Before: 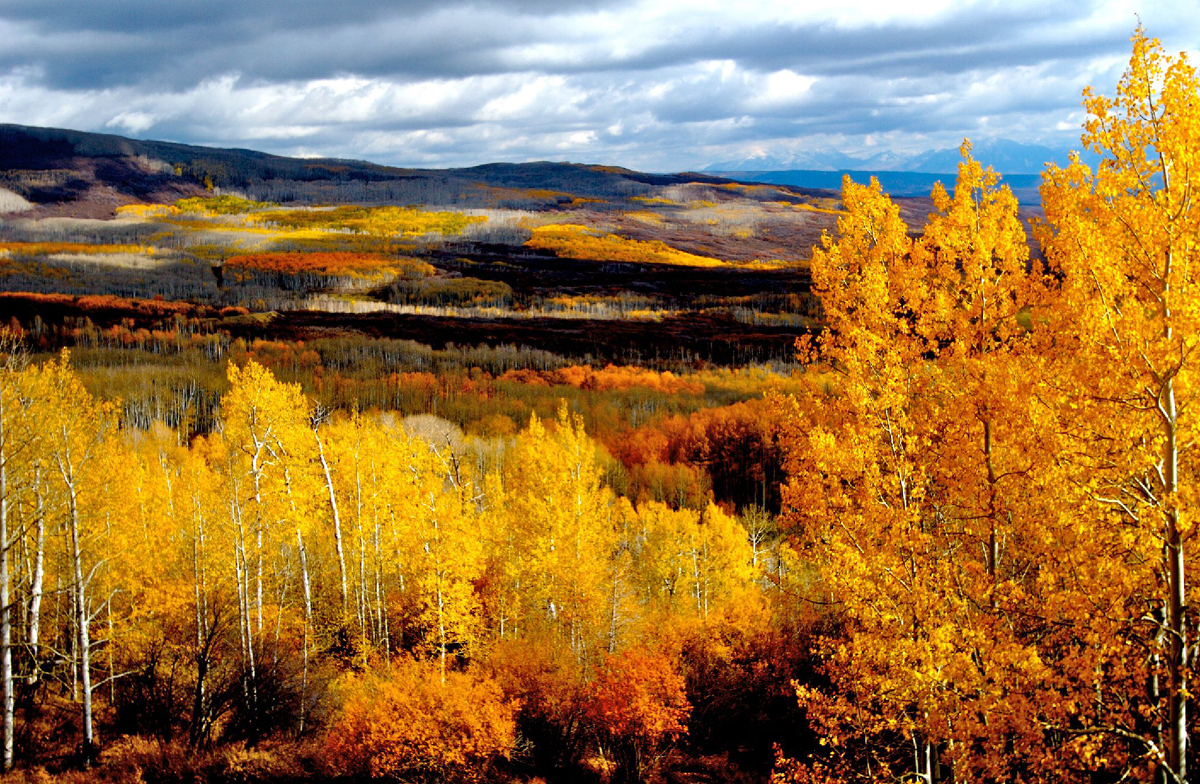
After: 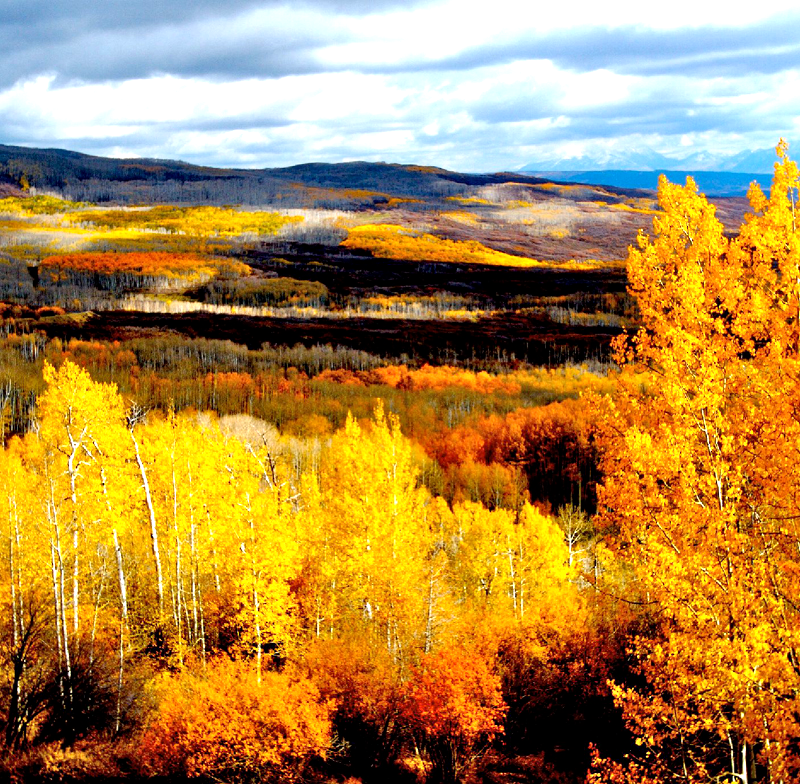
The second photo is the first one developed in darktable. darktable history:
crop: left 15.39%, right 17.885%
exposure: exposure 0.663 EV, compensate highlight preservation false
